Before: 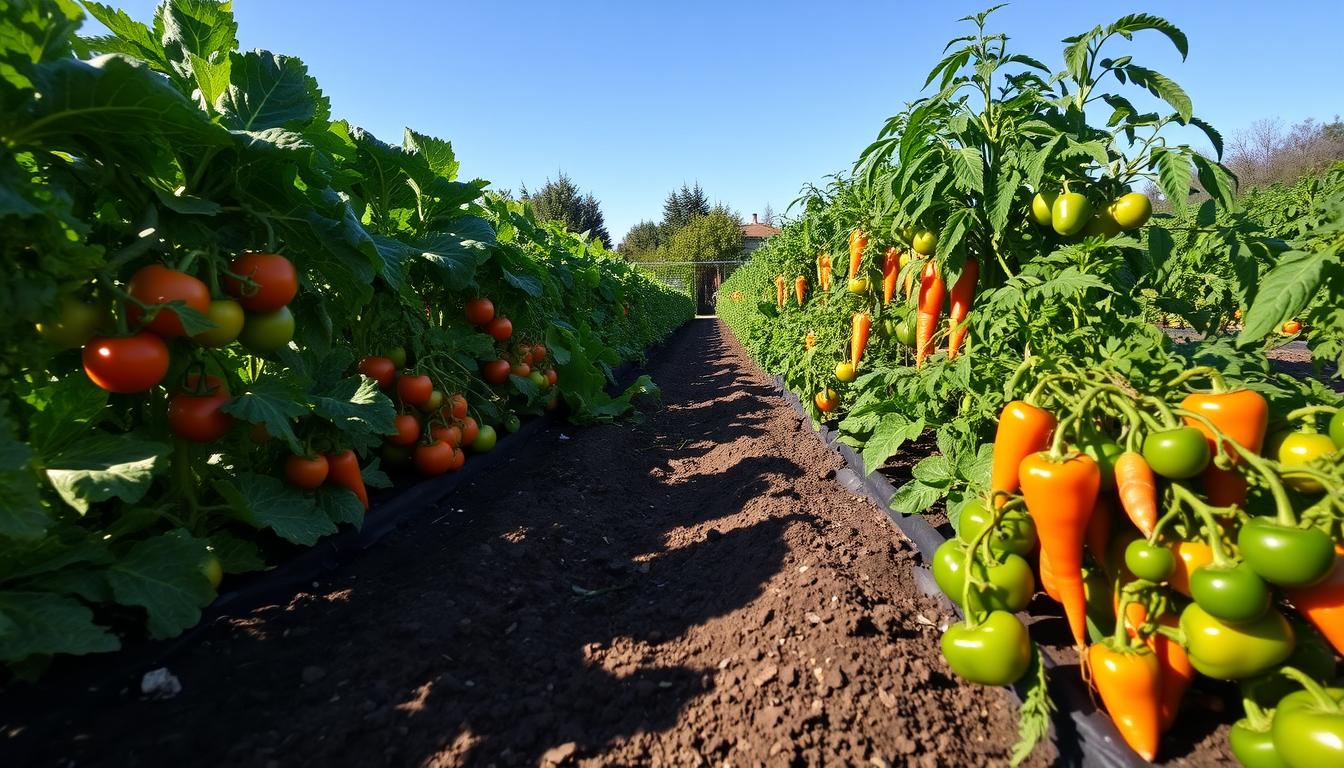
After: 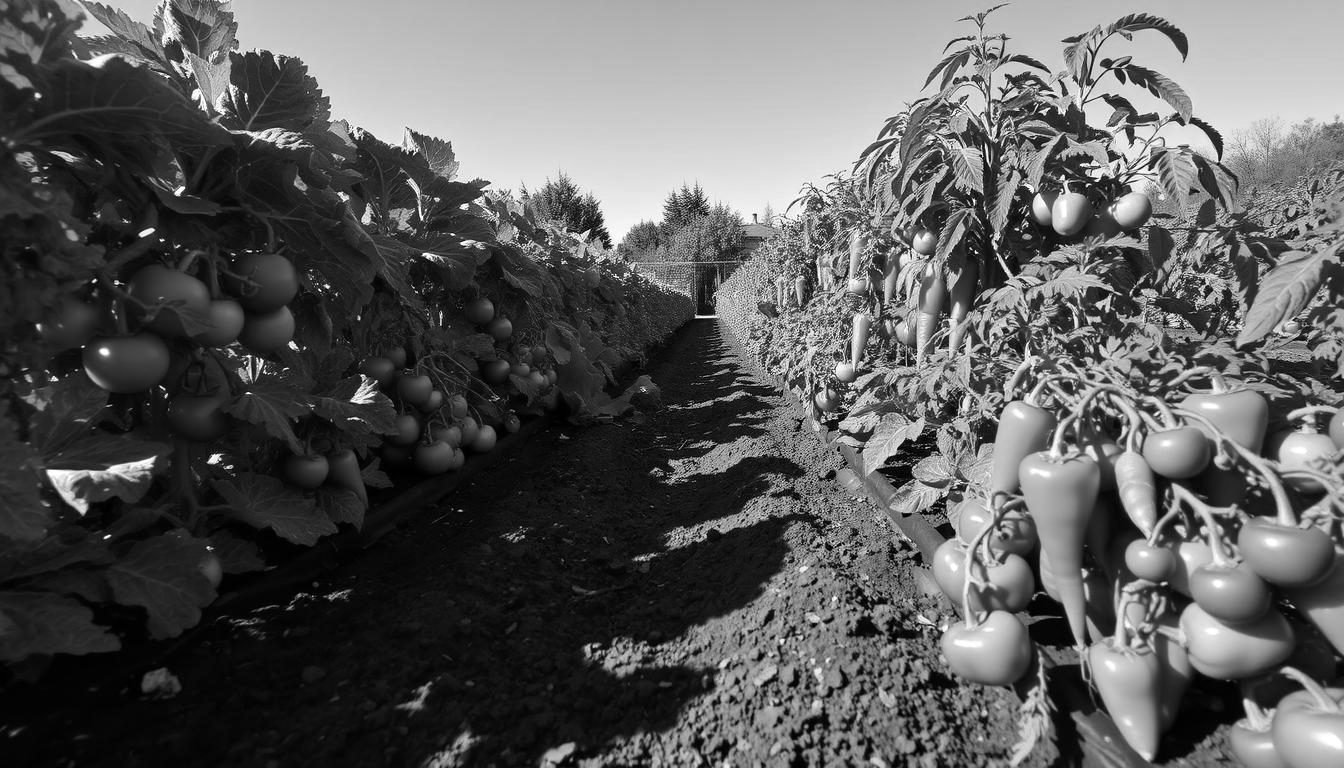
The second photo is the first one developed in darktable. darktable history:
color zones: curves: ch1 [(0, -0.394) (0.143, -0.394) (0.286, -0.394) (0.429, -0.392) (0.571, -0.391) (0.714, -0.391) (0.857, -0.391) (1, -0.394)]
white balance: red 0.948, green 1.02, blue 1.176
